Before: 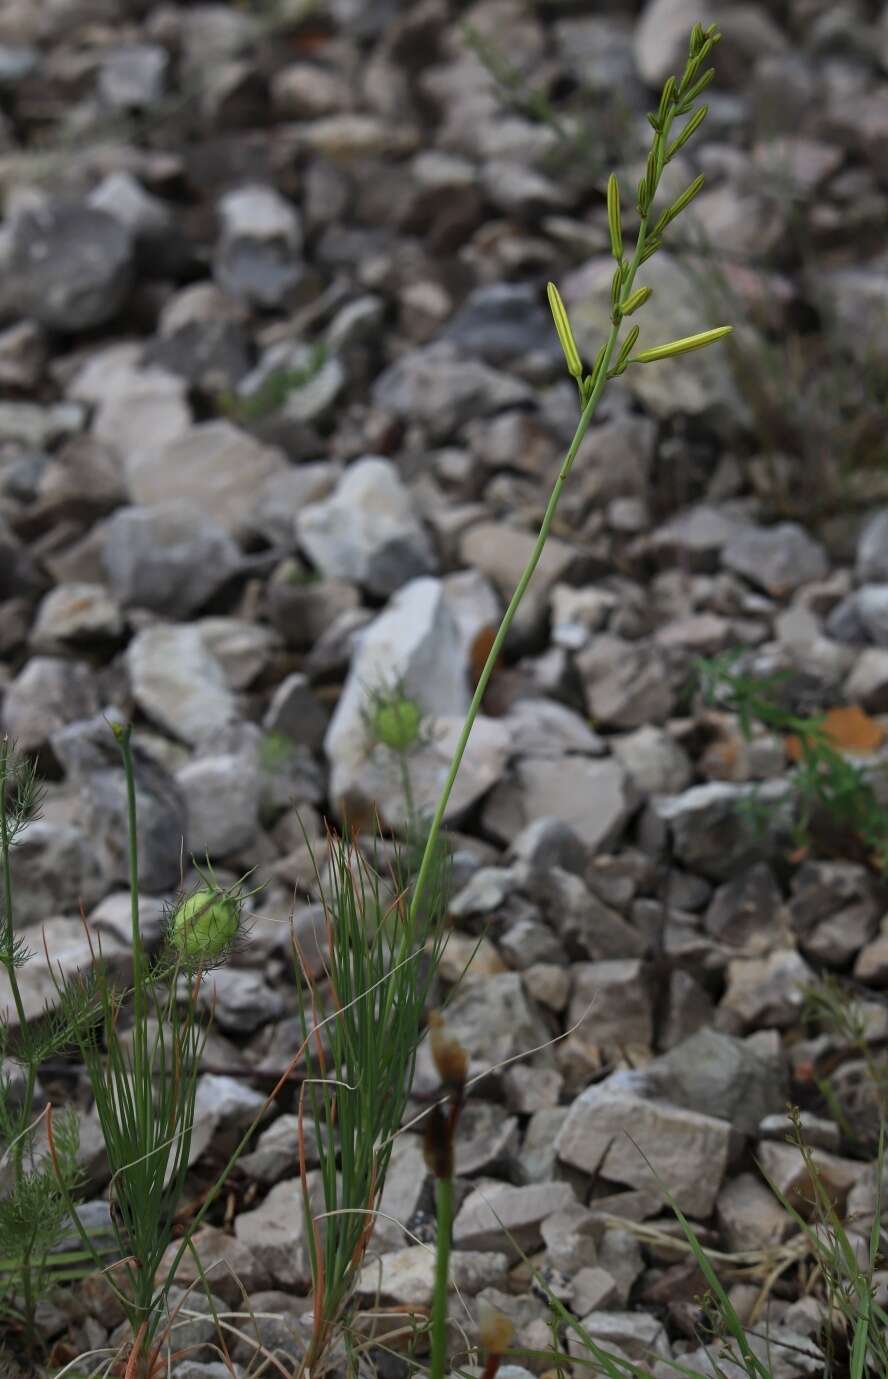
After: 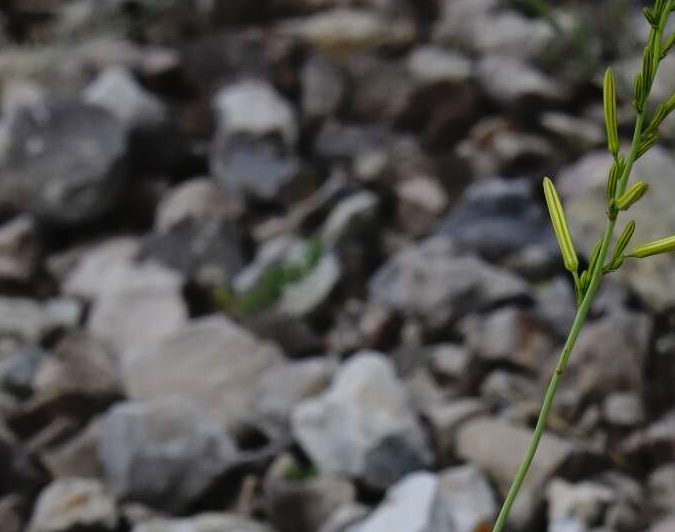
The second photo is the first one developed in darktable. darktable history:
crop: left 0.528%, top 7.638%, right 23.404%, bottom 53.781%
tone curve: curves: ch0 [(0, 0.013) (0.175, 0.11) (0.337, 0.304) (0.498, 0.485) (0.78, 0.742) (0.993, 0.954)]; ch1 [(0, 0) (0.294, 0.184) (0.359, 0.34) (0.362, 0.35) (0.43, 0.41) (0.469, 0.463) (0.495, 0.502) (0.54, 0.563) (0.612, 0.641) (1, 1)]; ch2 [(0, 0) (0.44, 0.437) (0.495, 0.502) (0.524, 0.534) (0.557, 0.56) (0.634, 0.654) (0.728, 0.722) (1, 1)], preserve colors none
